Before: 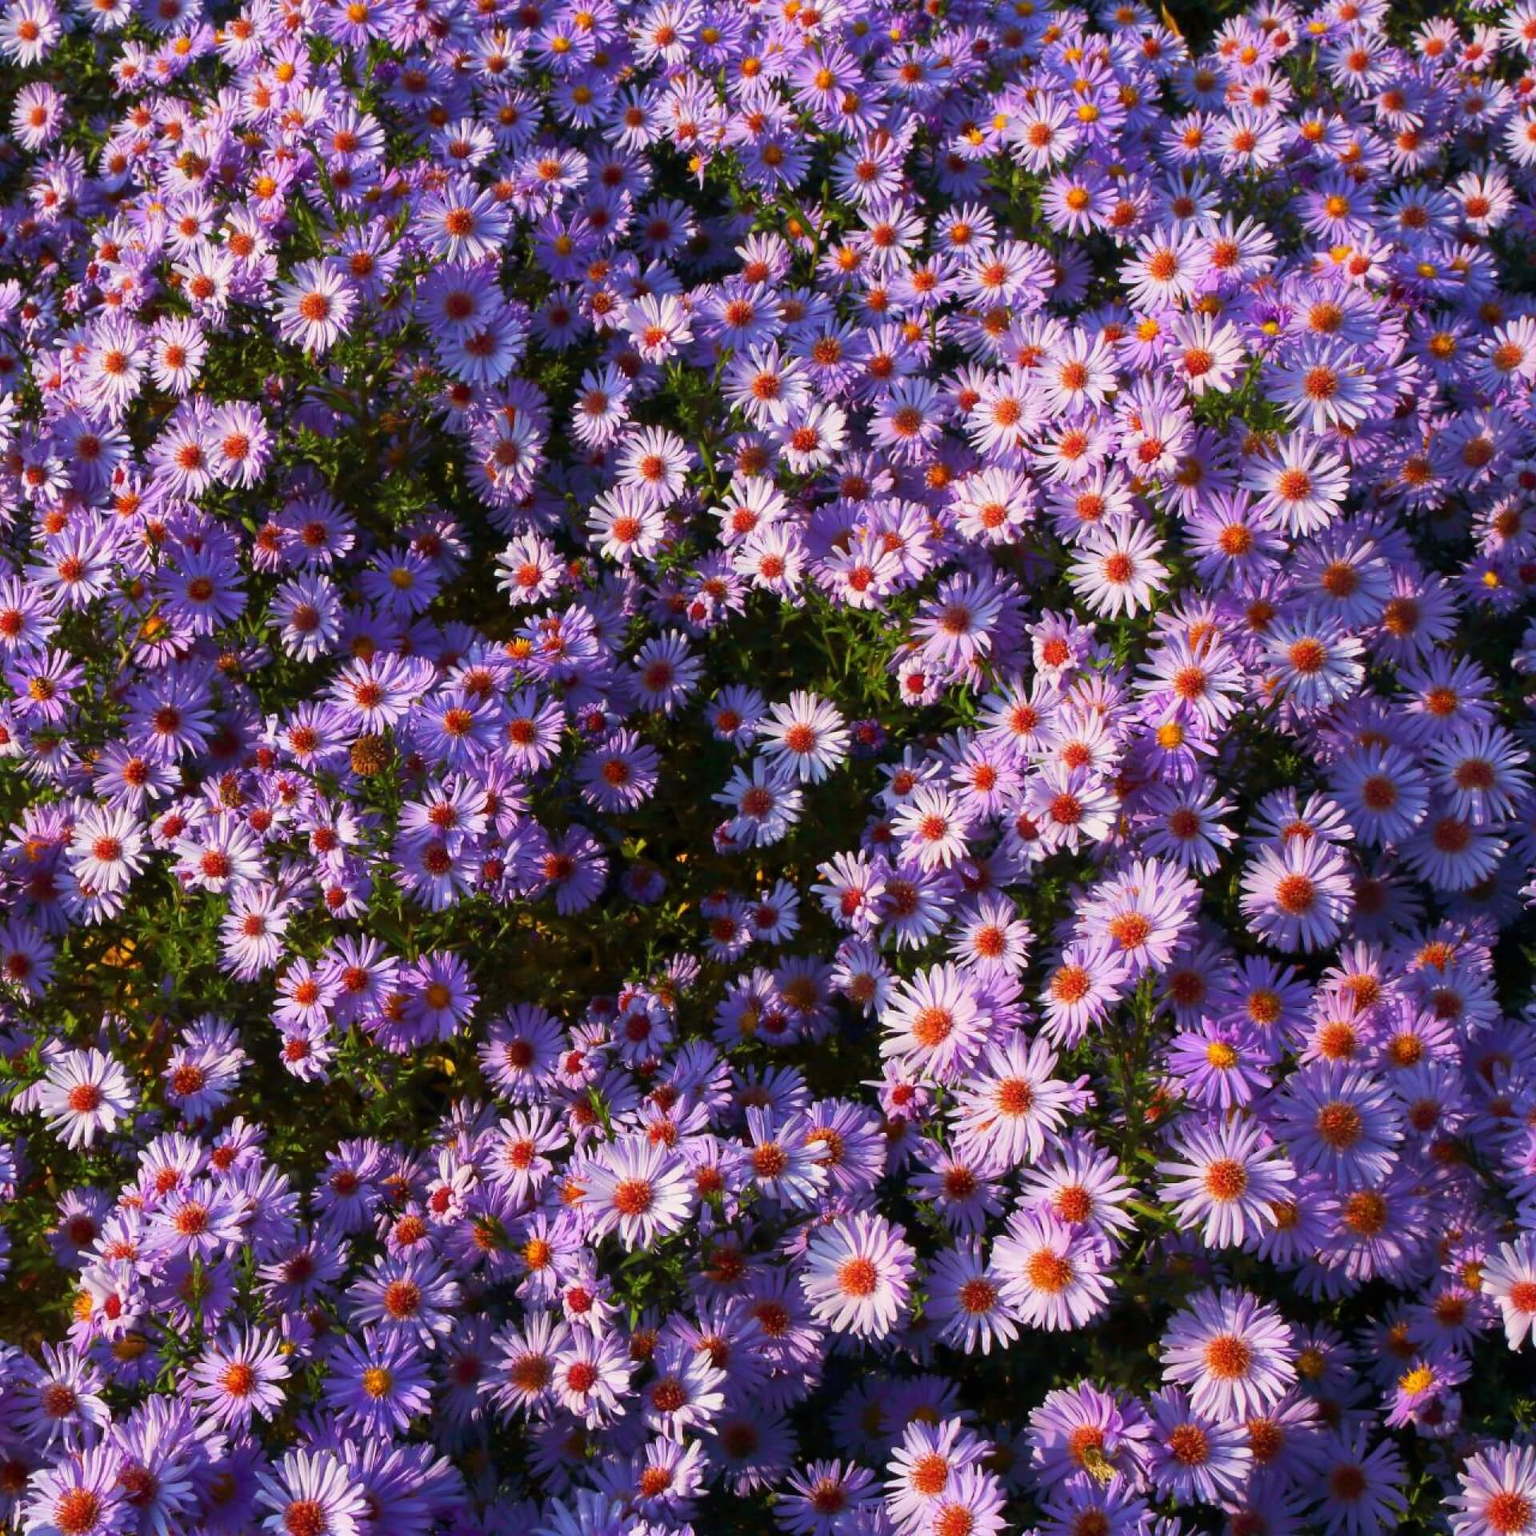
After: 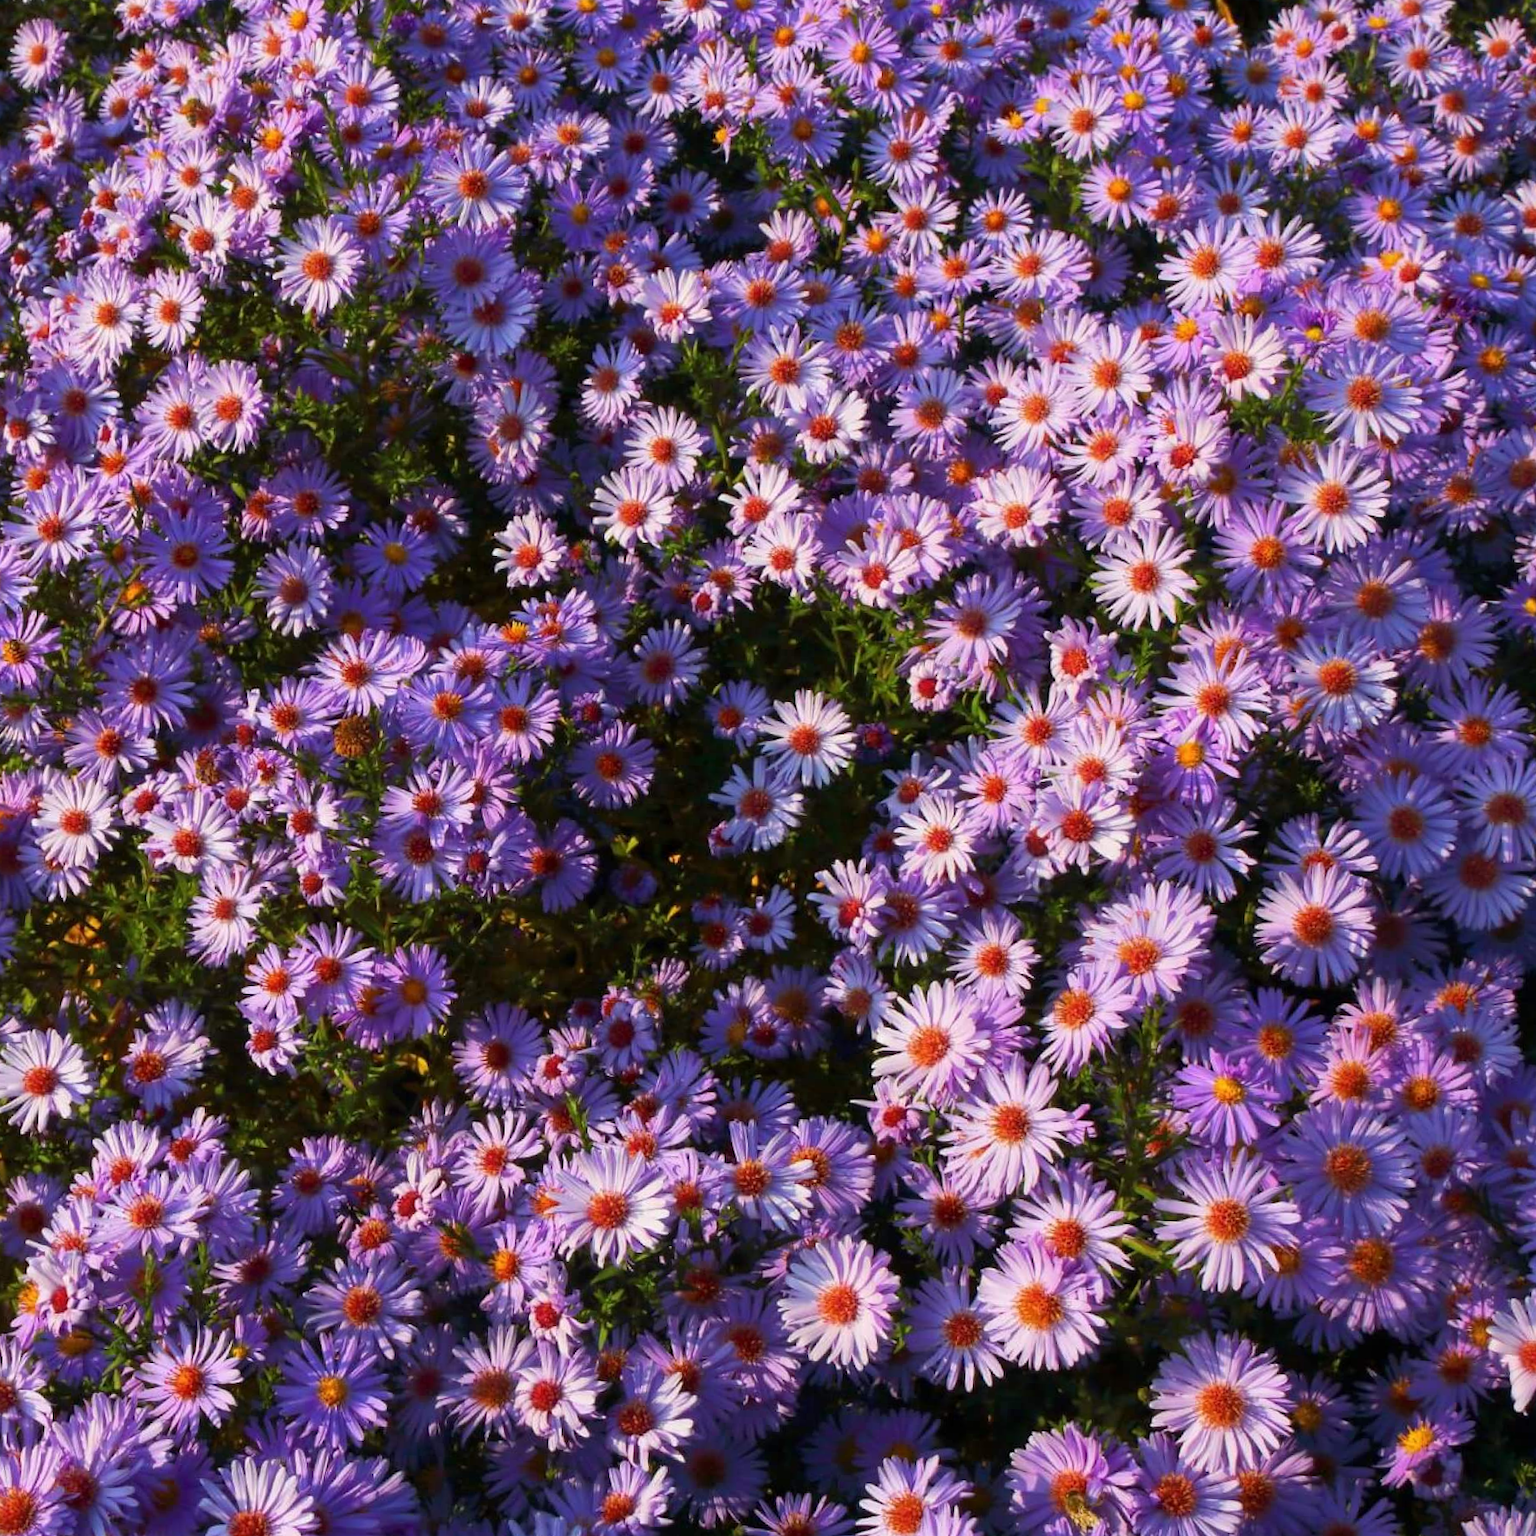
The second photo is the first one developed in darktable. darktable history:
crop and rotate: angle -2.61°
color calibration: illuminant same as pipeline (D50), adaptation XYZ, x 0.346, y 0.359, temperature 5009.82 K
sharpen: radius 2.888, amount 0.881, threshold 47.388
